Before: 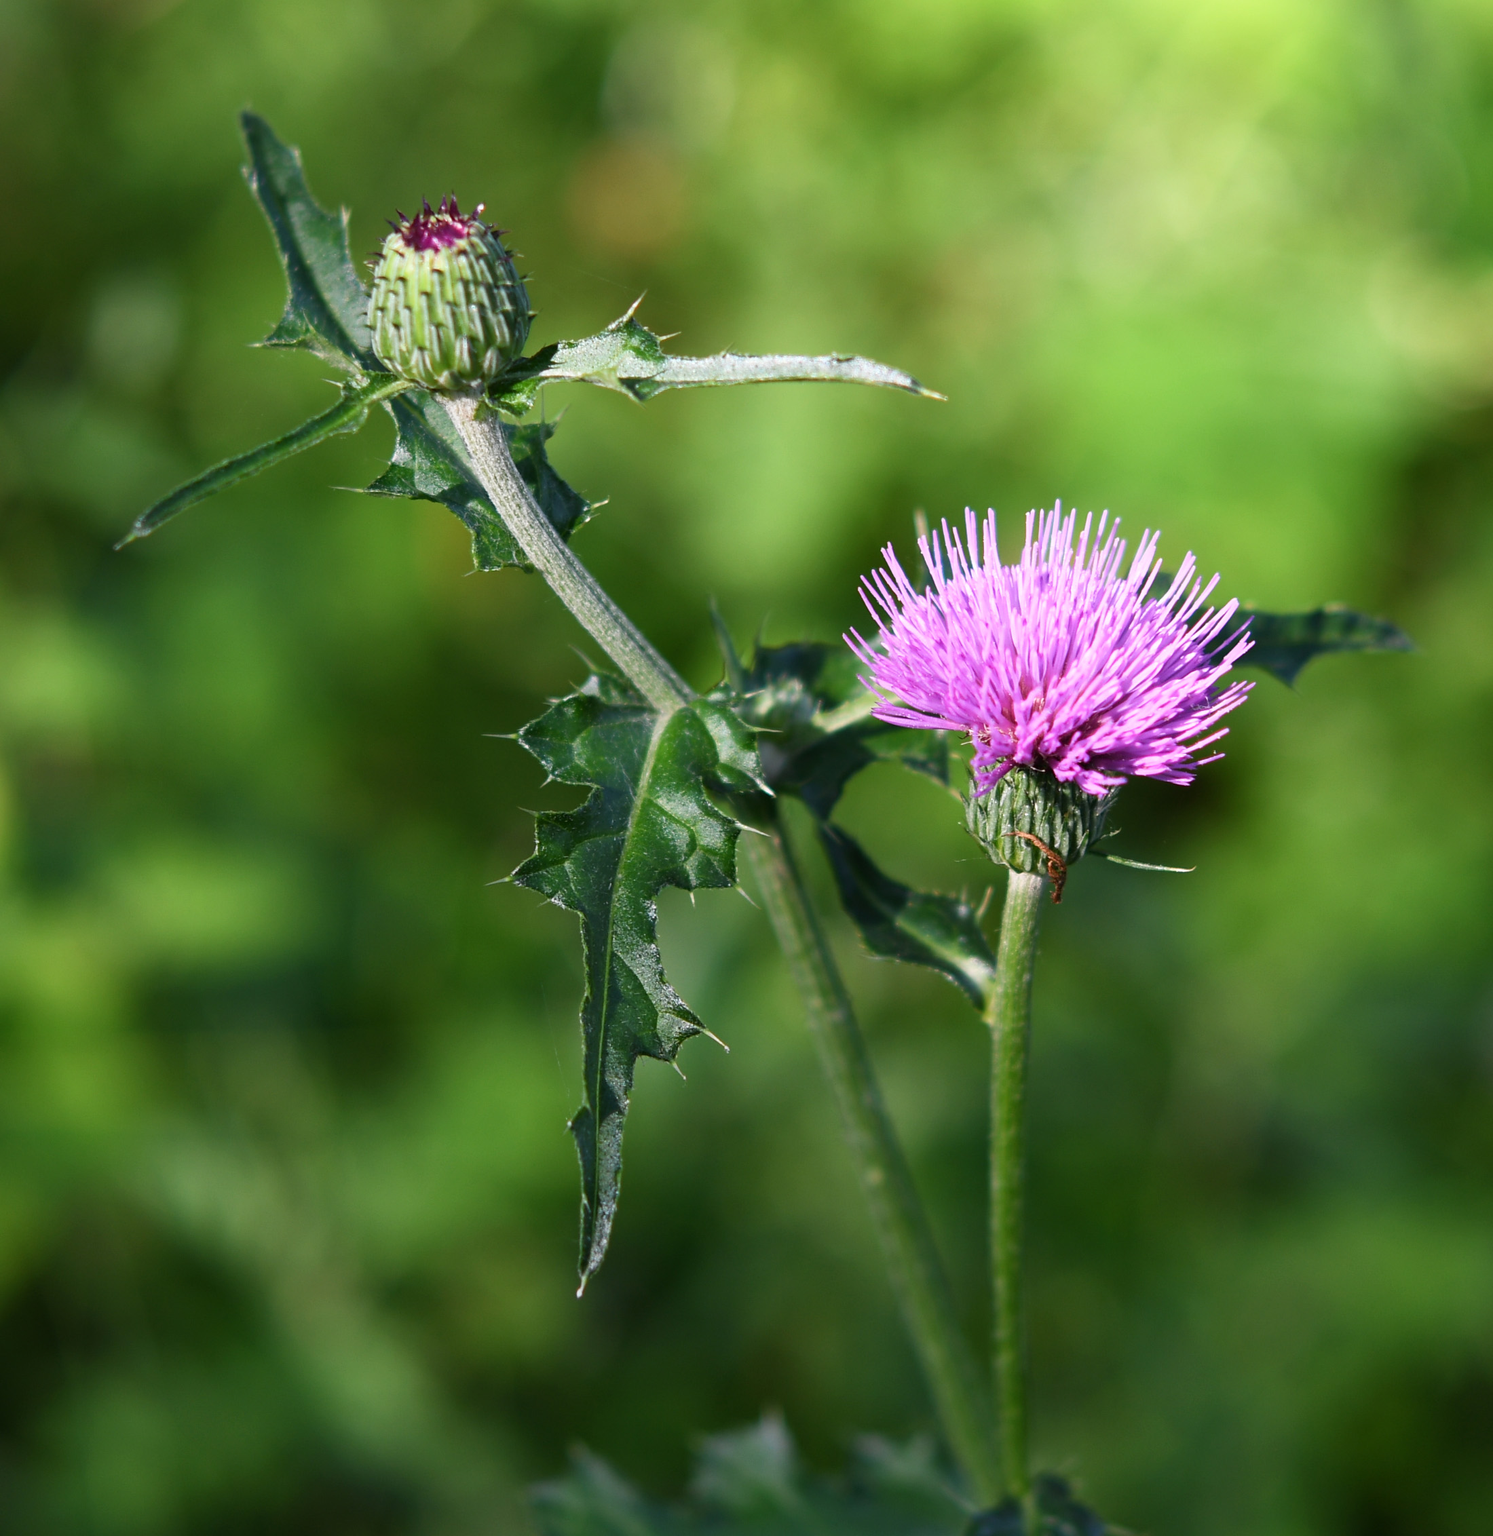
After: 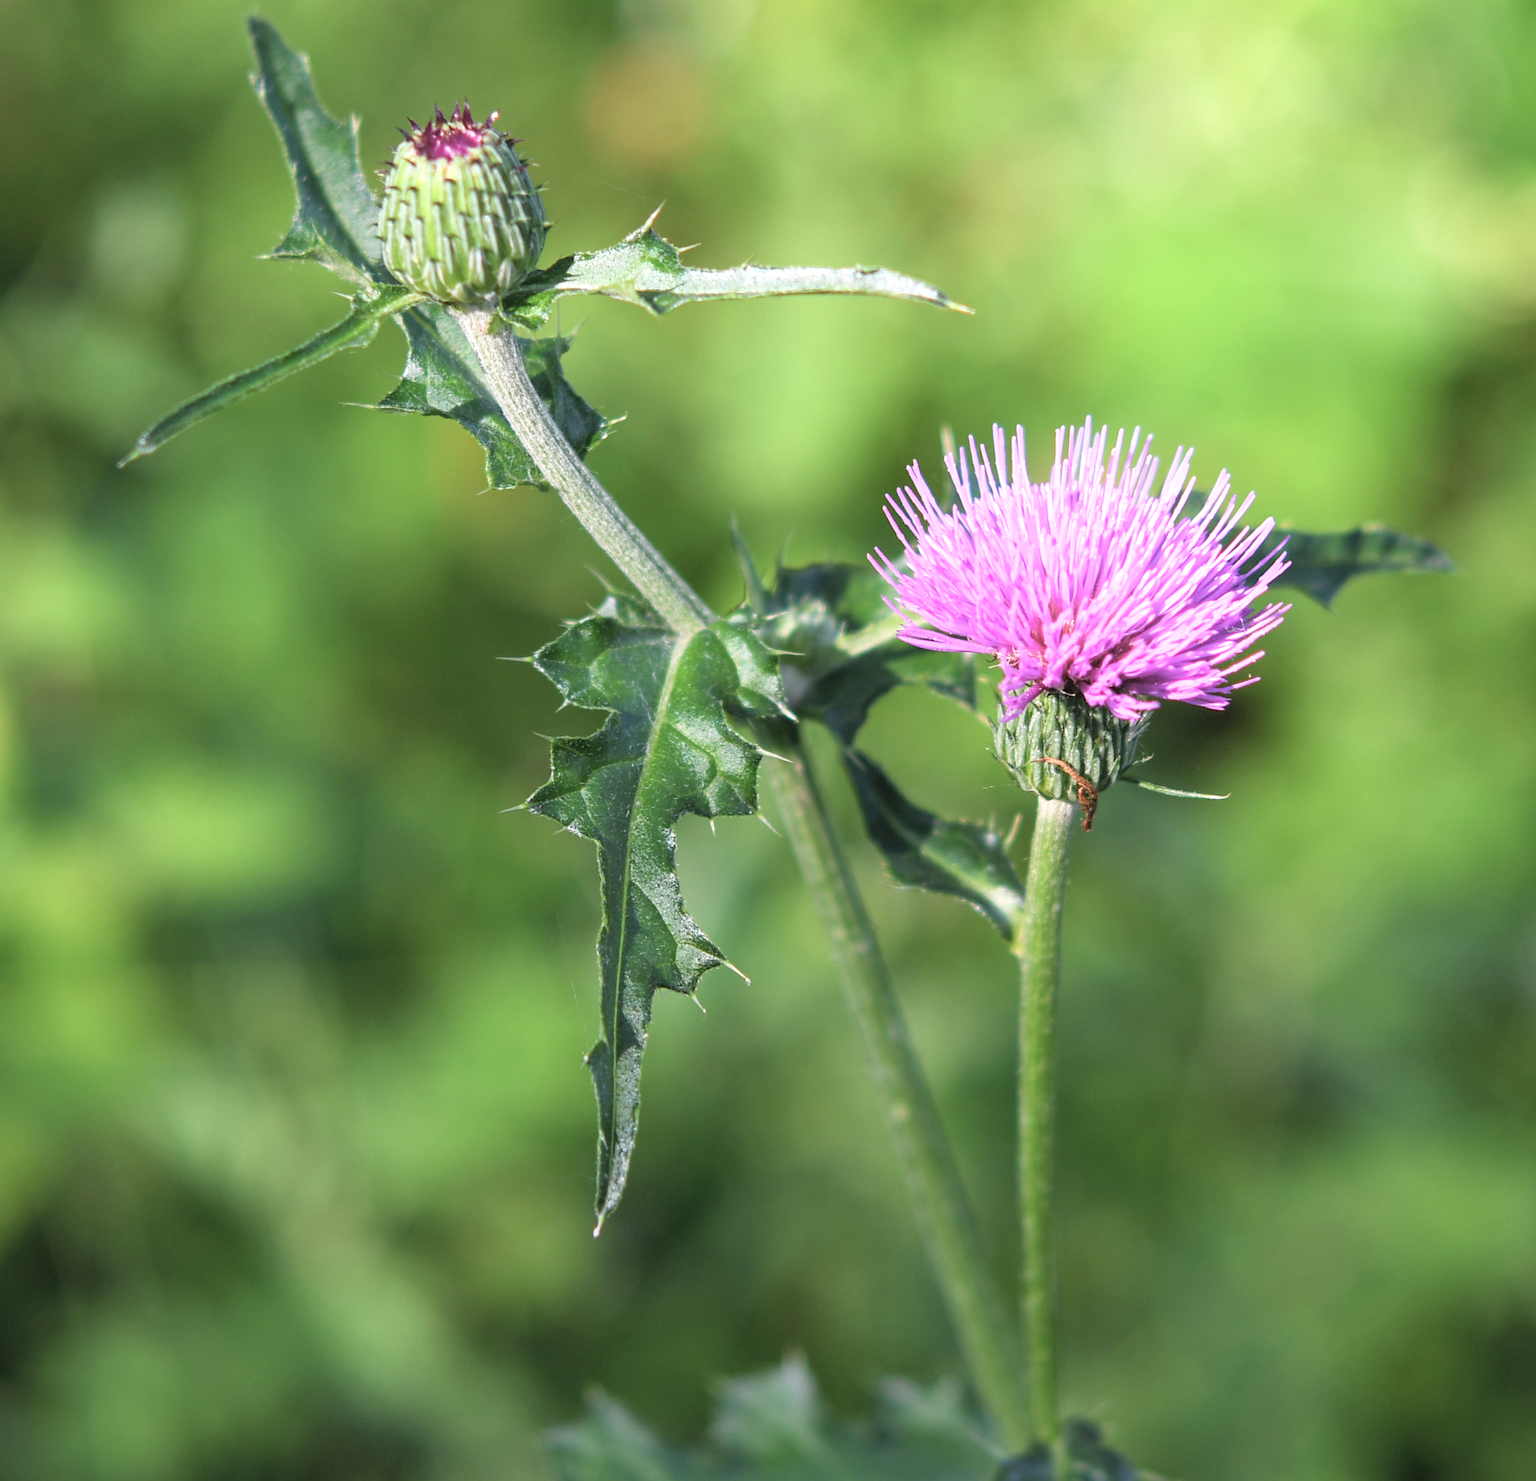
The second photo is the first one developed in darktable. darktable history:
local contrast: on, module defaults
contrast brightness saturation: brightness 0.28
crop and rotate: top 6.25%
levels: levels [0.016, 0.5, 0.996]
